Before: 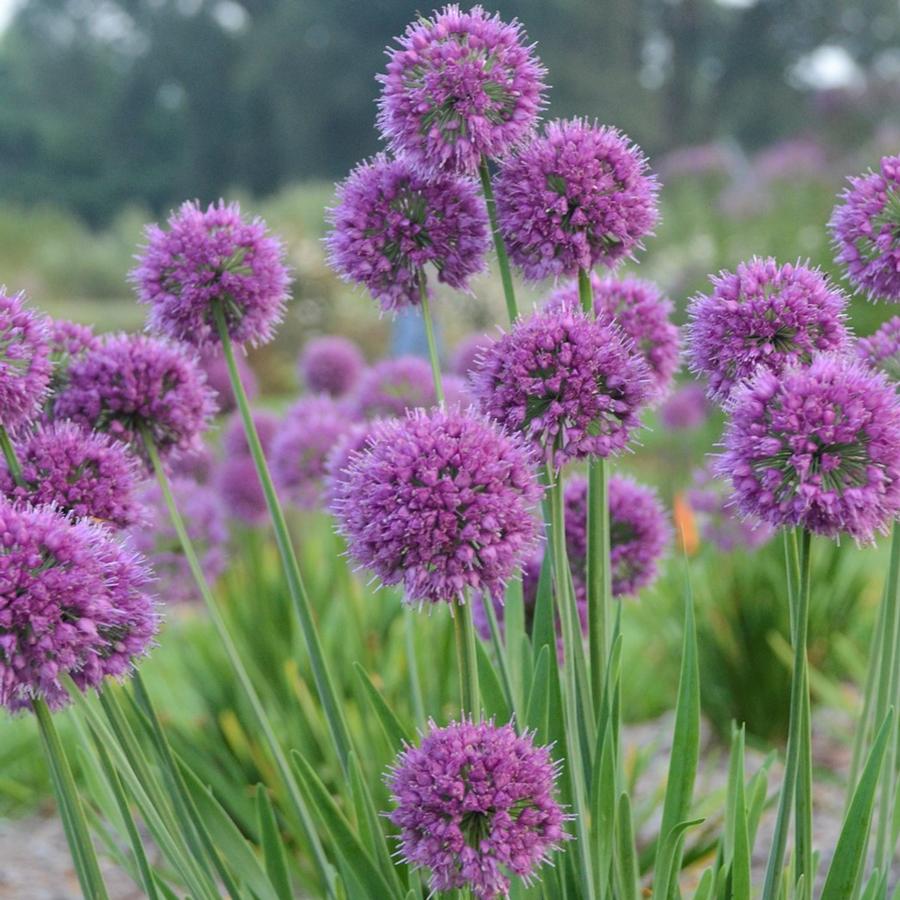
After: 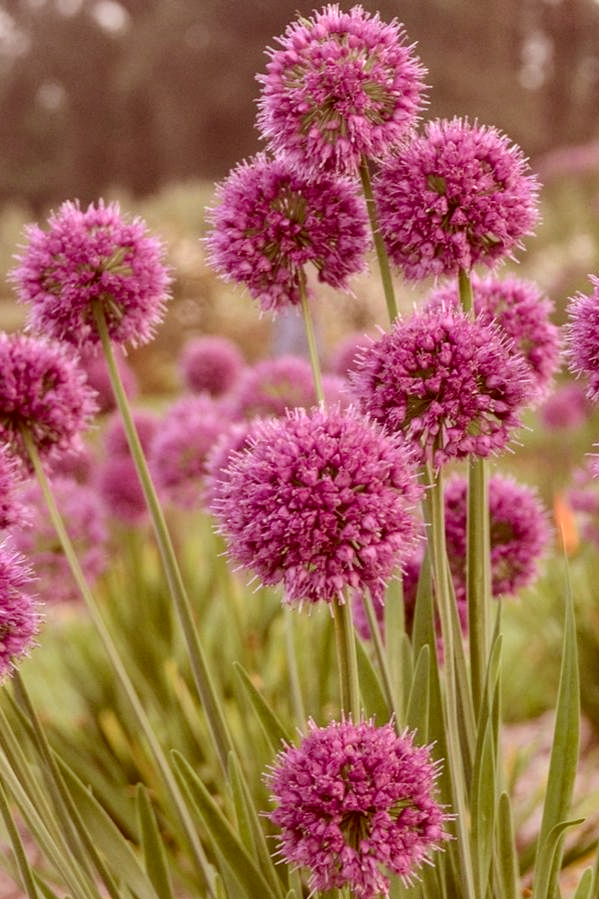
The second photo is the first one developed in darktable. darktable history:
local contrast: detail 130%
crop and rotate: left 13.409%, right 19.924%
color correction: highlights a* 9.03, highlights b* 8.71, shadows a* 40, shadows b* 40, saturation 0.8
